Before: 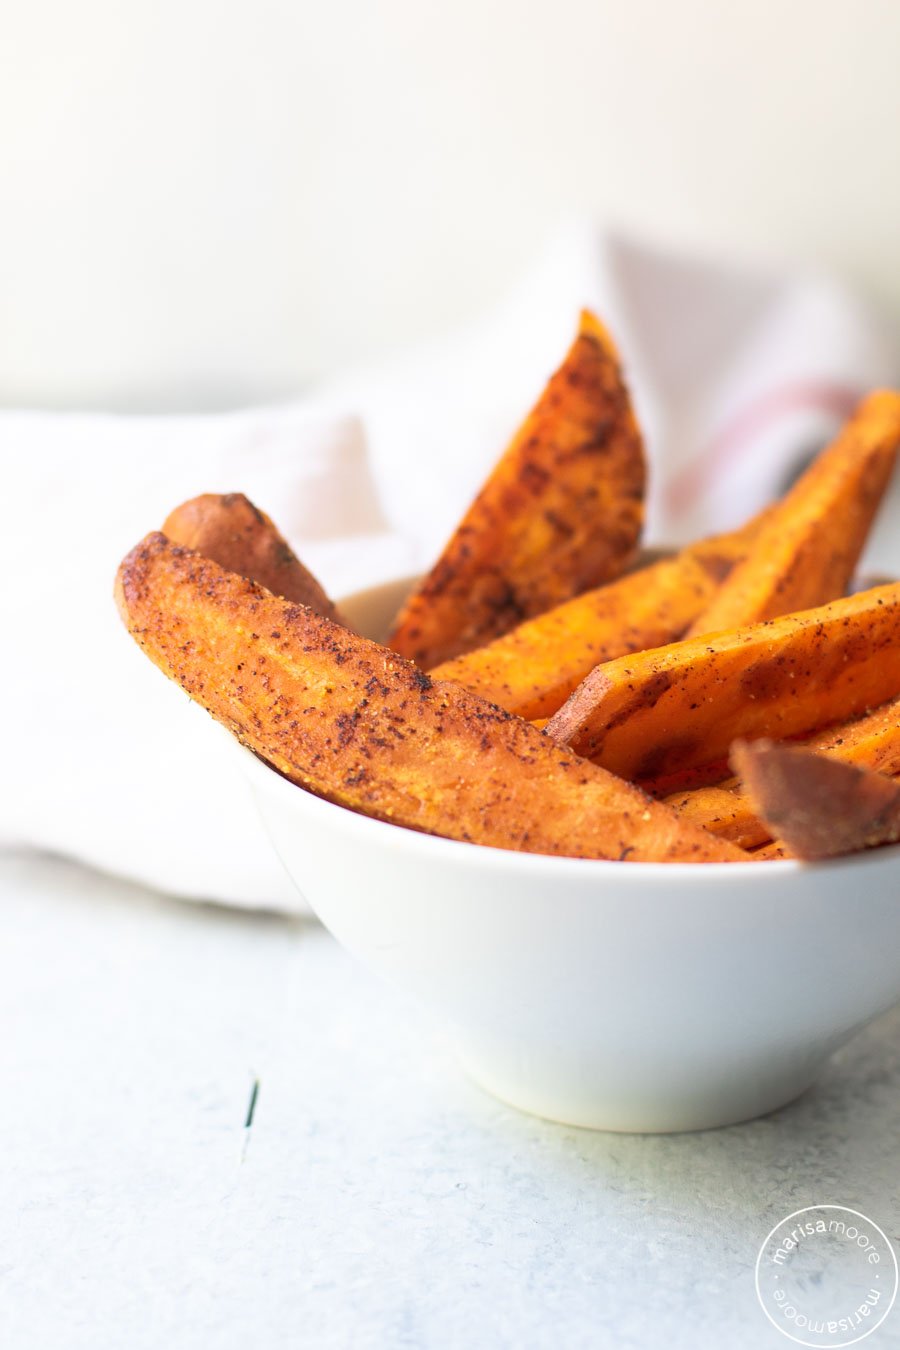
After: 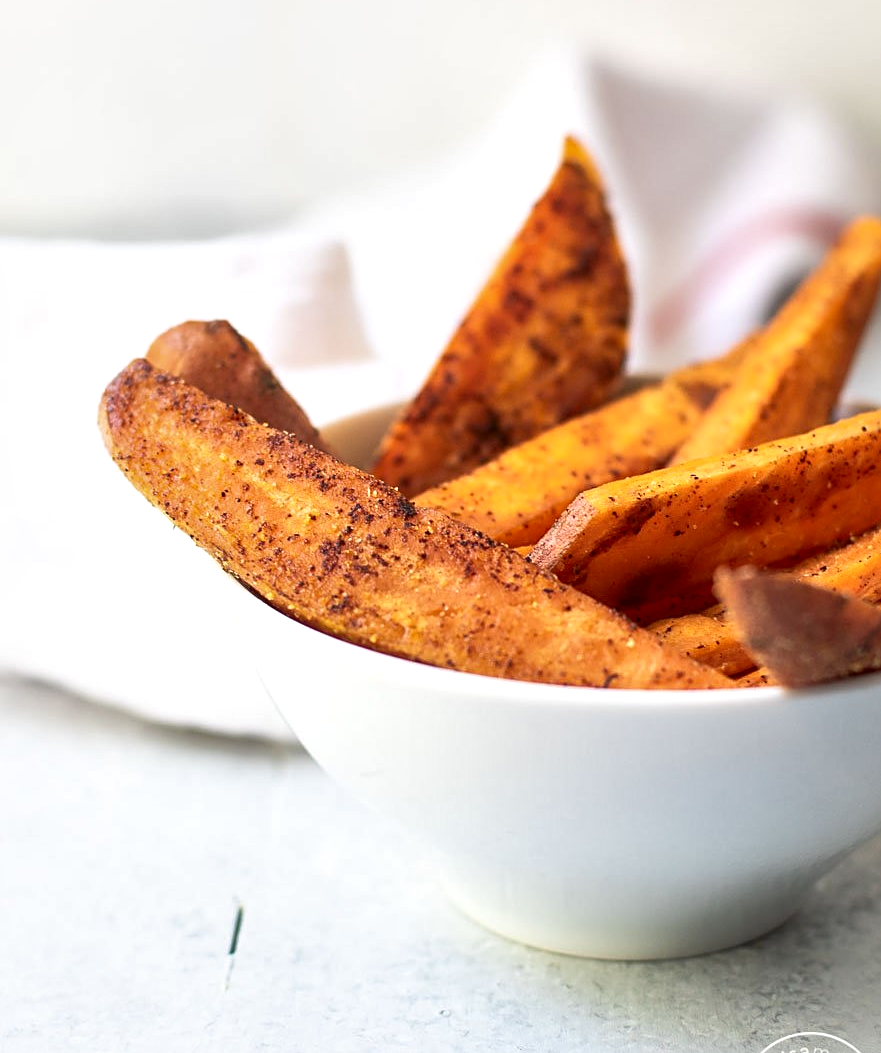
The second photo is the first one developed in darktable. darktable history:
local contrast: mode bilateral grid, contrast 25, coarseness 61, detail 152%, midtone range 0.2
crop and rotate: left 1.852%, top 12.815%, right 0.243%, bottom 9.124%
sharpen: on, module defaults
